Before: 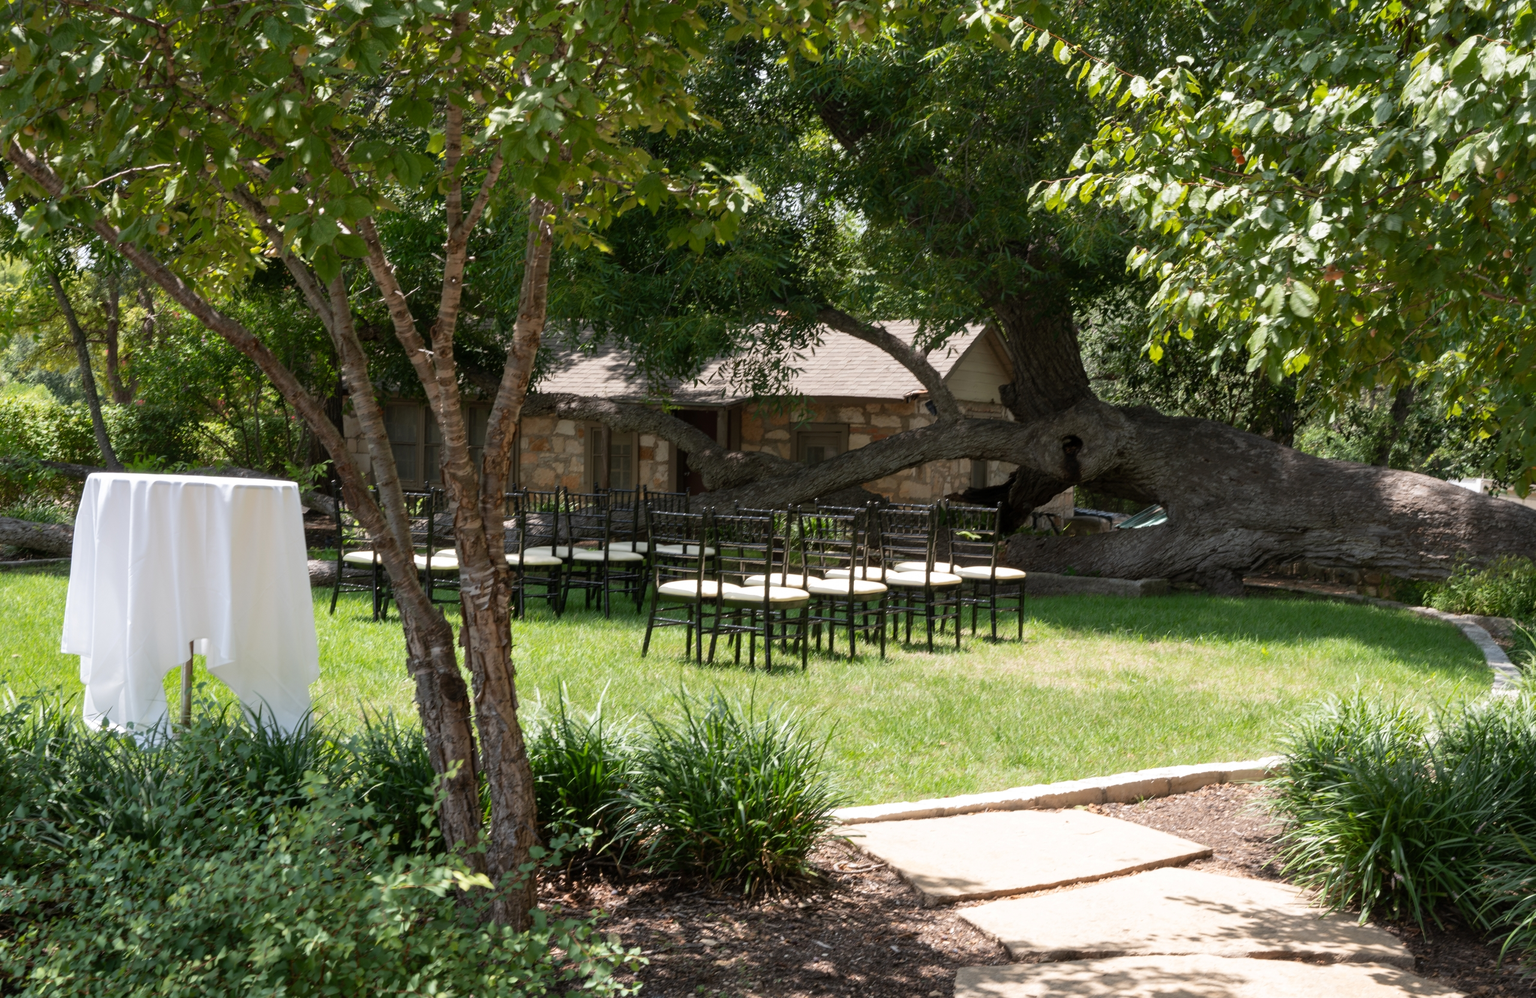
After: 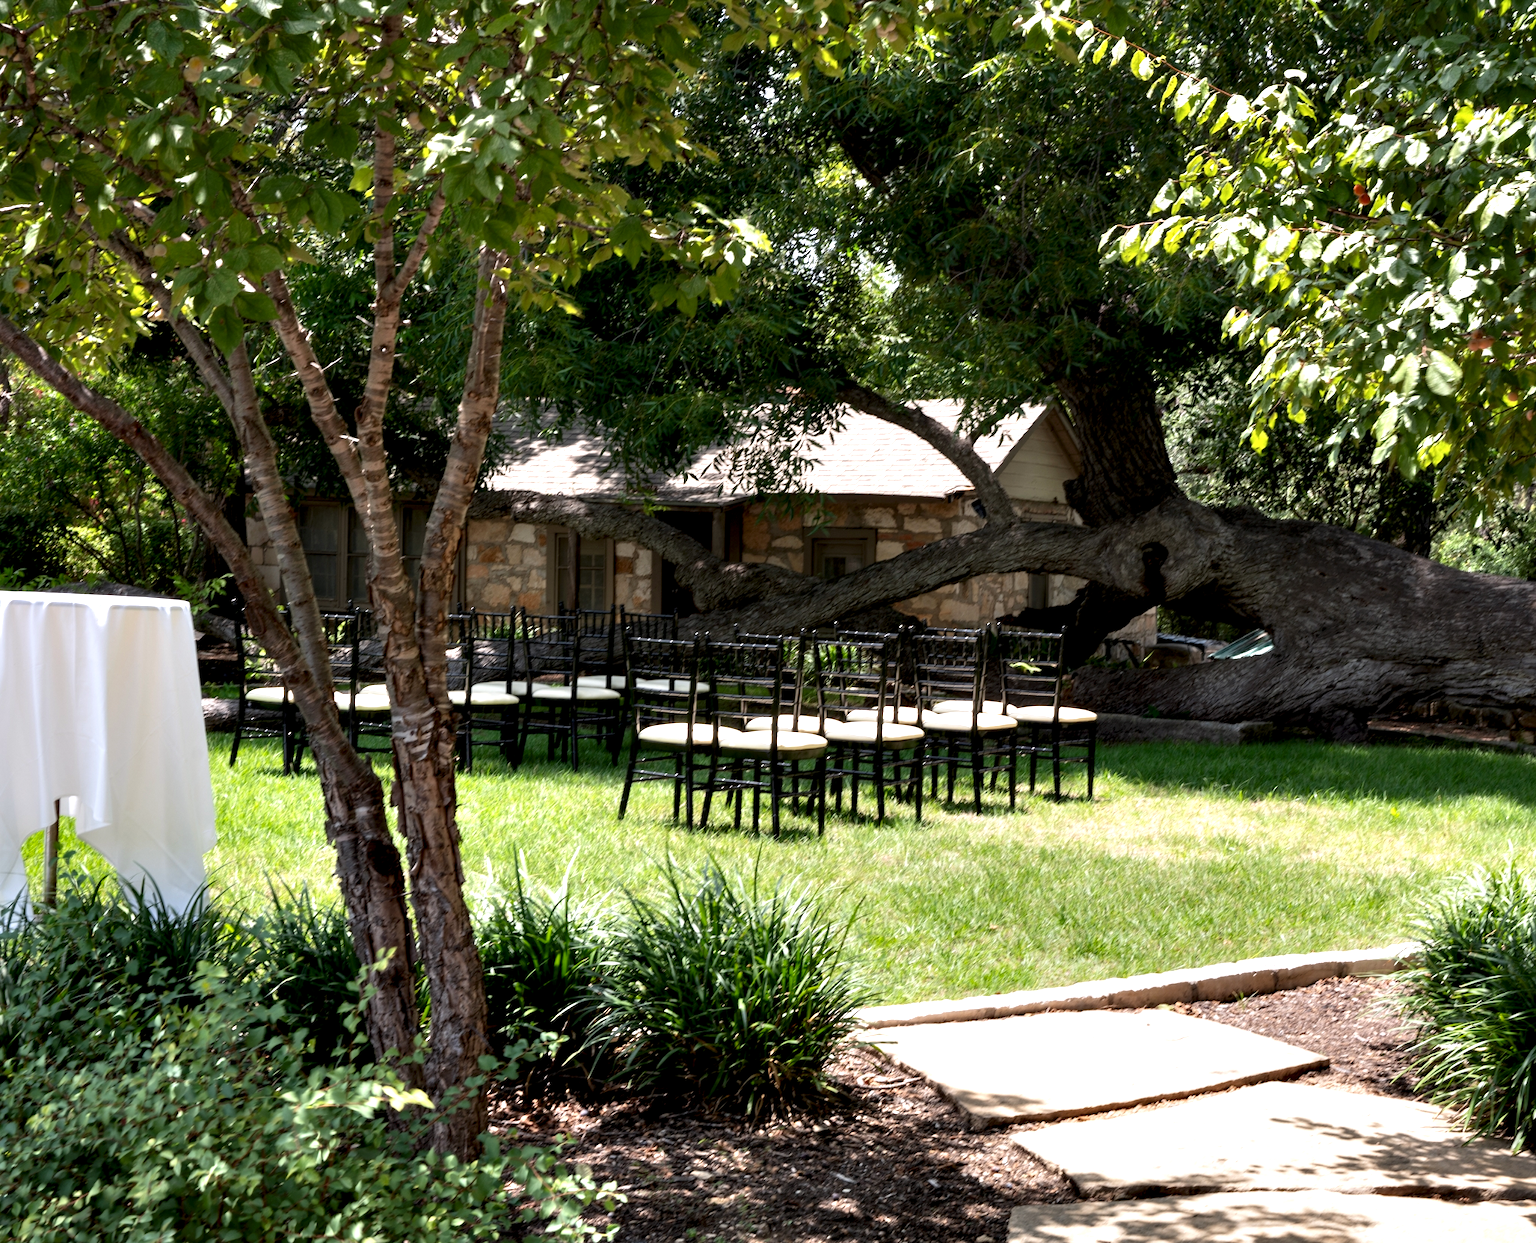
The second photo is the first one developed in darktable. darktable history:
contrast equalizer: octaves 7, y [[0.6 ×6], [0.55 ×6], [0 ×6], [0 ×6], [0 ×6]]
crop and rotate: left 9.511%, right 10.231%
base curve: curves: ch0 [(0, 0) (0.472, 0.455) (1, 1)], preserve colors none
